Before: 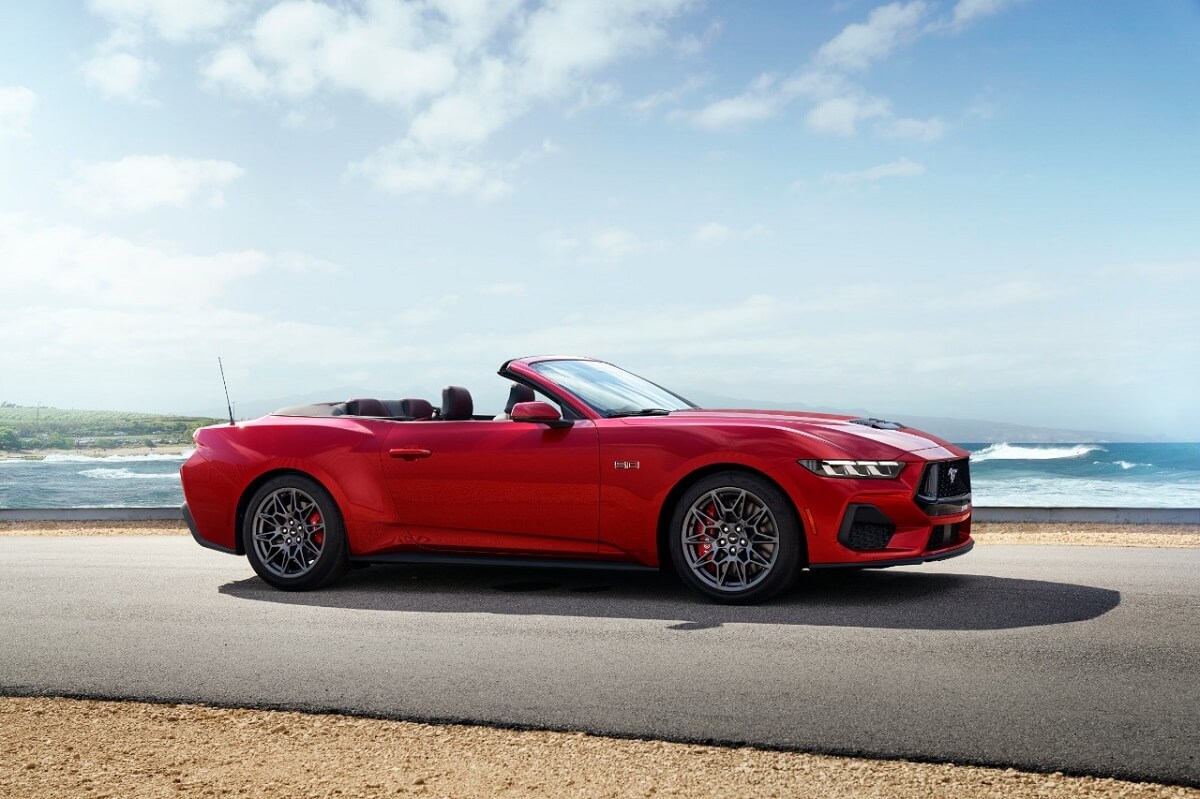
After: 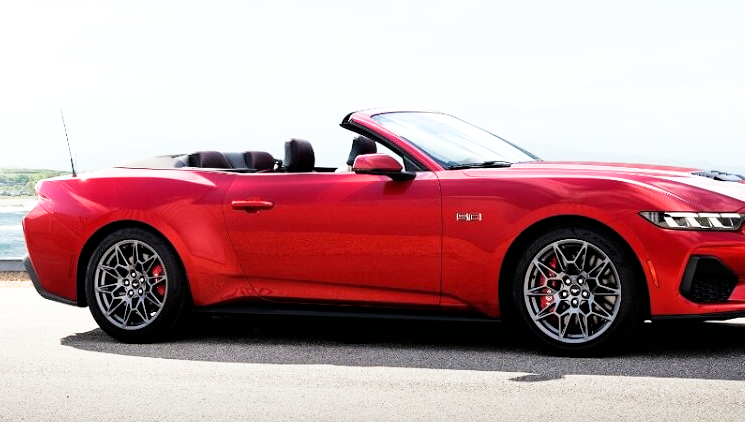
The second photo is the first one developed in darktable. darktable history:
exposure: black level correction 0, exposure 1.173 EV, compensate highlight preservation false
filmic rgb: black relative exposure -5.05 EV, white relative exposure 3.53 EV, threshold 5.95 EV, hardness 3.16, contrast 1.298, highlights saturation mix -49.75%, enable highlight reconstruction true
crop: left 13.206%, top 31.142%, right 24.694%, bottom 15.94%
